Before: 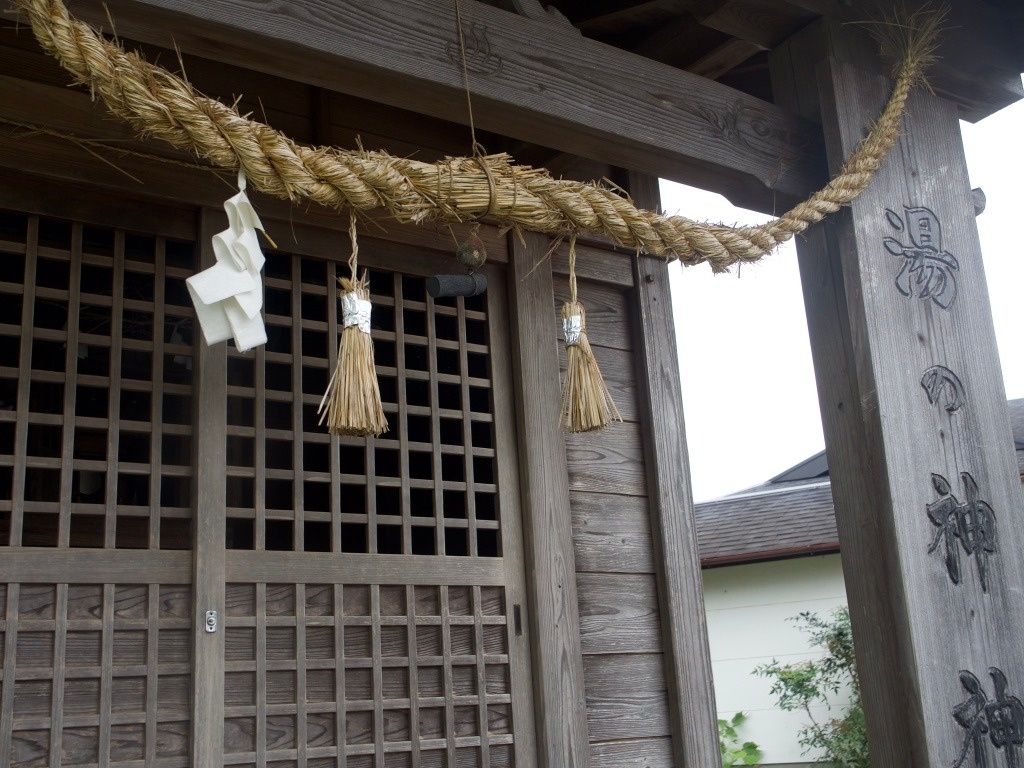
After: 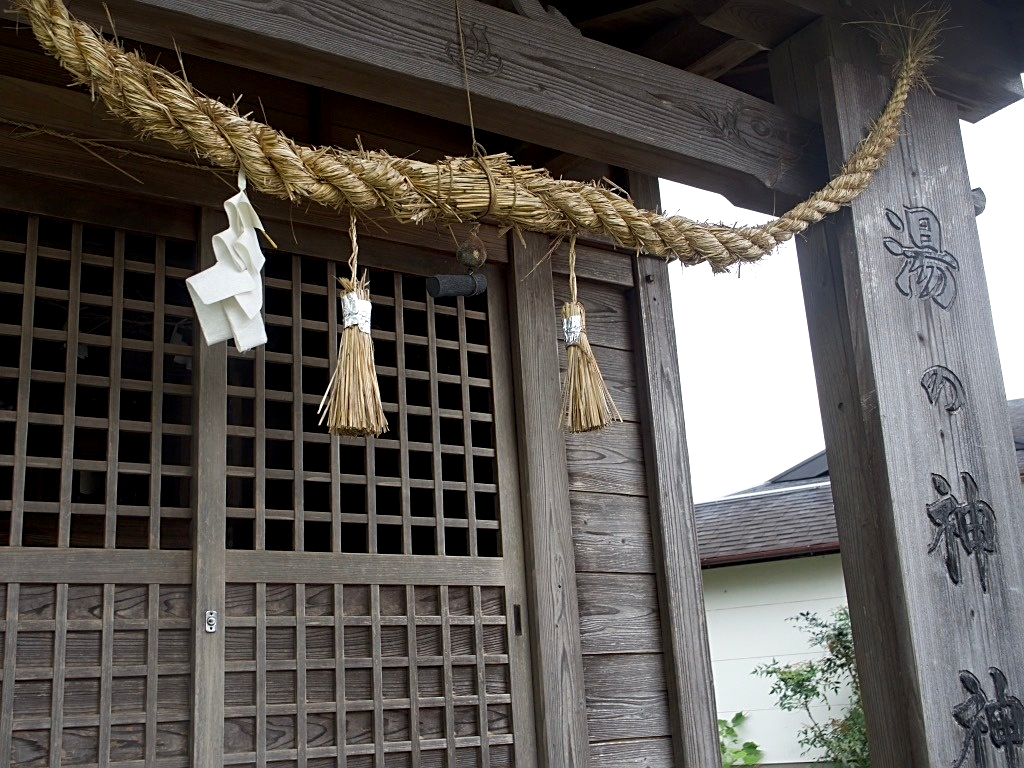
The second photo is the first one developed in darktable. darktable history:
sharpen: on, module defaults
contrast equalizer: octaves 7, y [[0.6 ×6], [0.55 ×6], [0 ×6], [0 ×6], [0 ×6]], mix 0.29
exposure: compensate highlight preservation false
